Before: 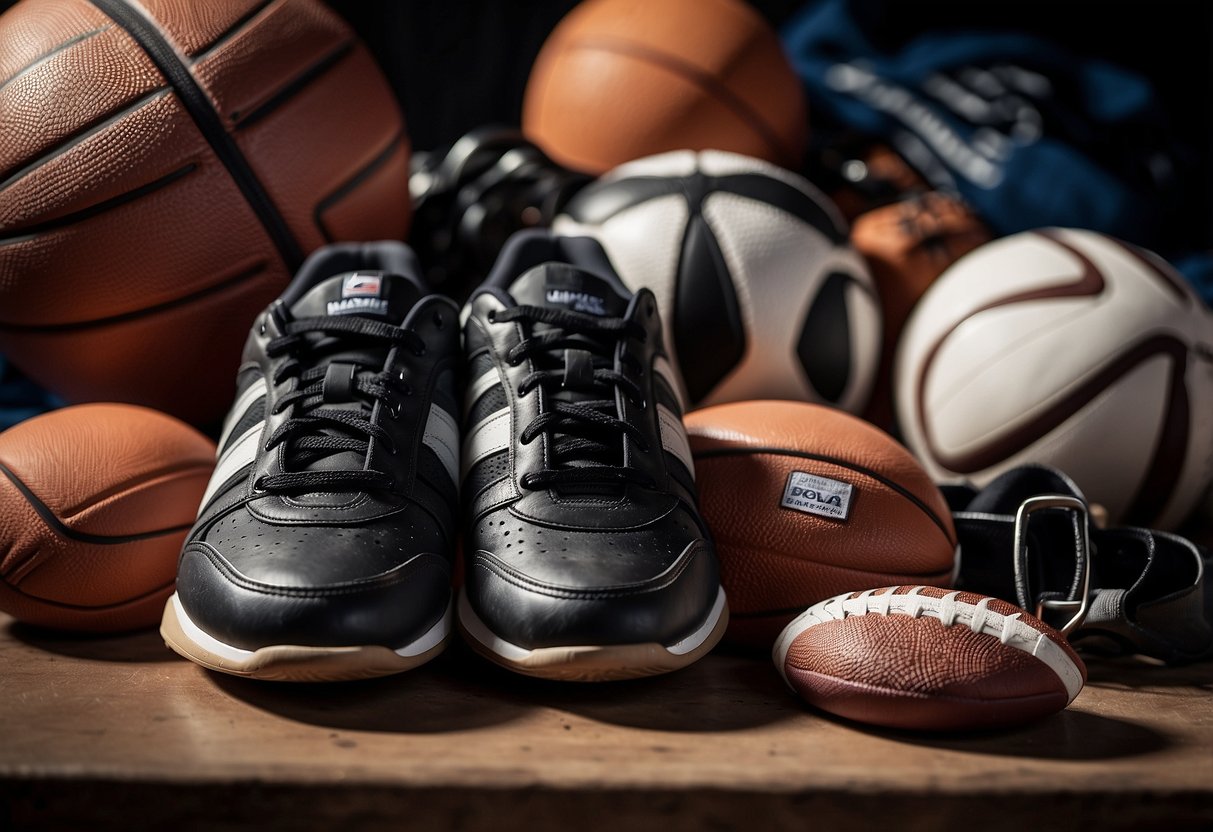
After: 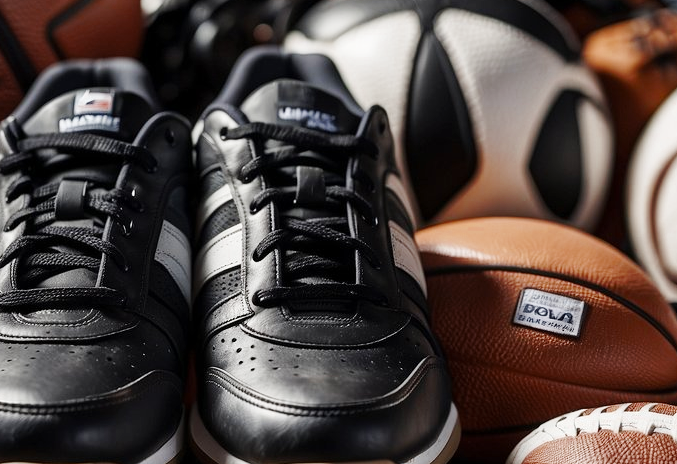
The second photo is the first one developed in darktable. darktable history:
crop and rotate: left 22.13%, top 22.054%, right 22.026%, bottom 22.102%
color zones: curves: ch0 [(0, 0.5) (0.125, 0.4) (0.25, 0.5) (0.375, 0.4) (0.5, 0.4) (0.625, 0.6) (0.75, 0.6) (0.875, 0.5)]; ch1 [(0, 0.35) (0.125, 0.45) (0.25, 0.35) (0.375, 0.35) (0.5, 0.35) (0.625, 0.35) (0.75, 0.45) (0.875, 0.35)]; ch2 [(0, 0.6) (0.125, 0.5) (0.25, 0.5) (0.375, 0.6) (0.5, 0.6) (0.625, 0.5) (0.75, 0.5) (0.875, 0.5)]
color balance: output saturation 110%
tone curve: curves: ch0 [(0, 0) (0.003, 0.003) (0.011, 0.014) (0.025, 0.031) (0.044, 0.055) (0.069, 0.086) (0.1, 0.124) (0.136, 0.168) (0.177, 0.22) (0.224, 0.278) (0.277, 0.344) (0.335, 0.426) (0.399, 0.515) (0.468, 0.597) (0.543, 0.672) (0.623, 0.746) (0.709, 0.815) (0.801, 0.881) (0.898, 0.939) (1, 1)], preserve colors none
